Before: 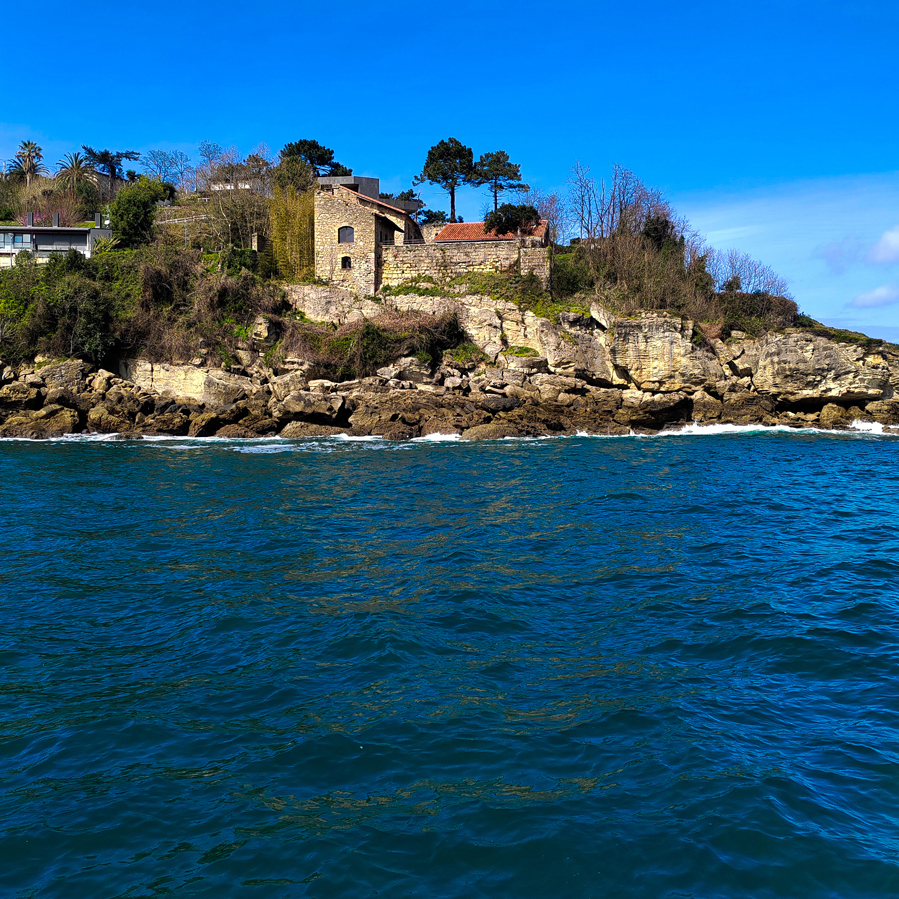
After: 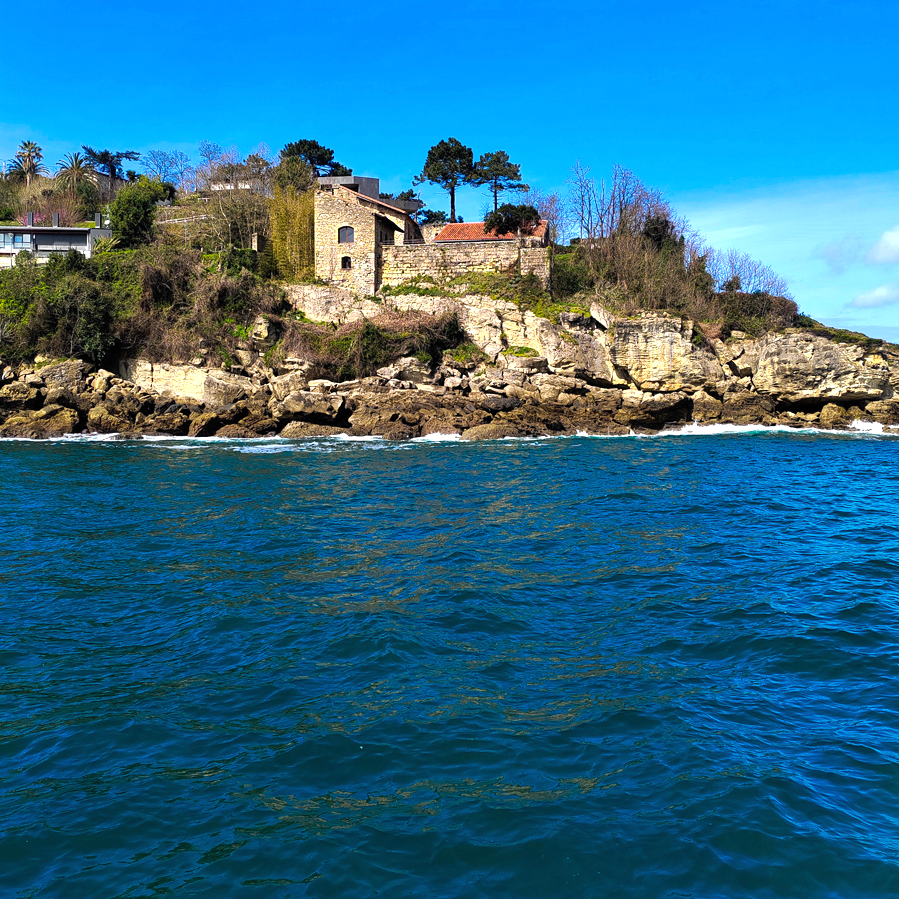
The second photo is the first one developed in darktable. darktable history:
exposure: black level correction 0, exposure 0.499 EV, compensate highlight preservation false
